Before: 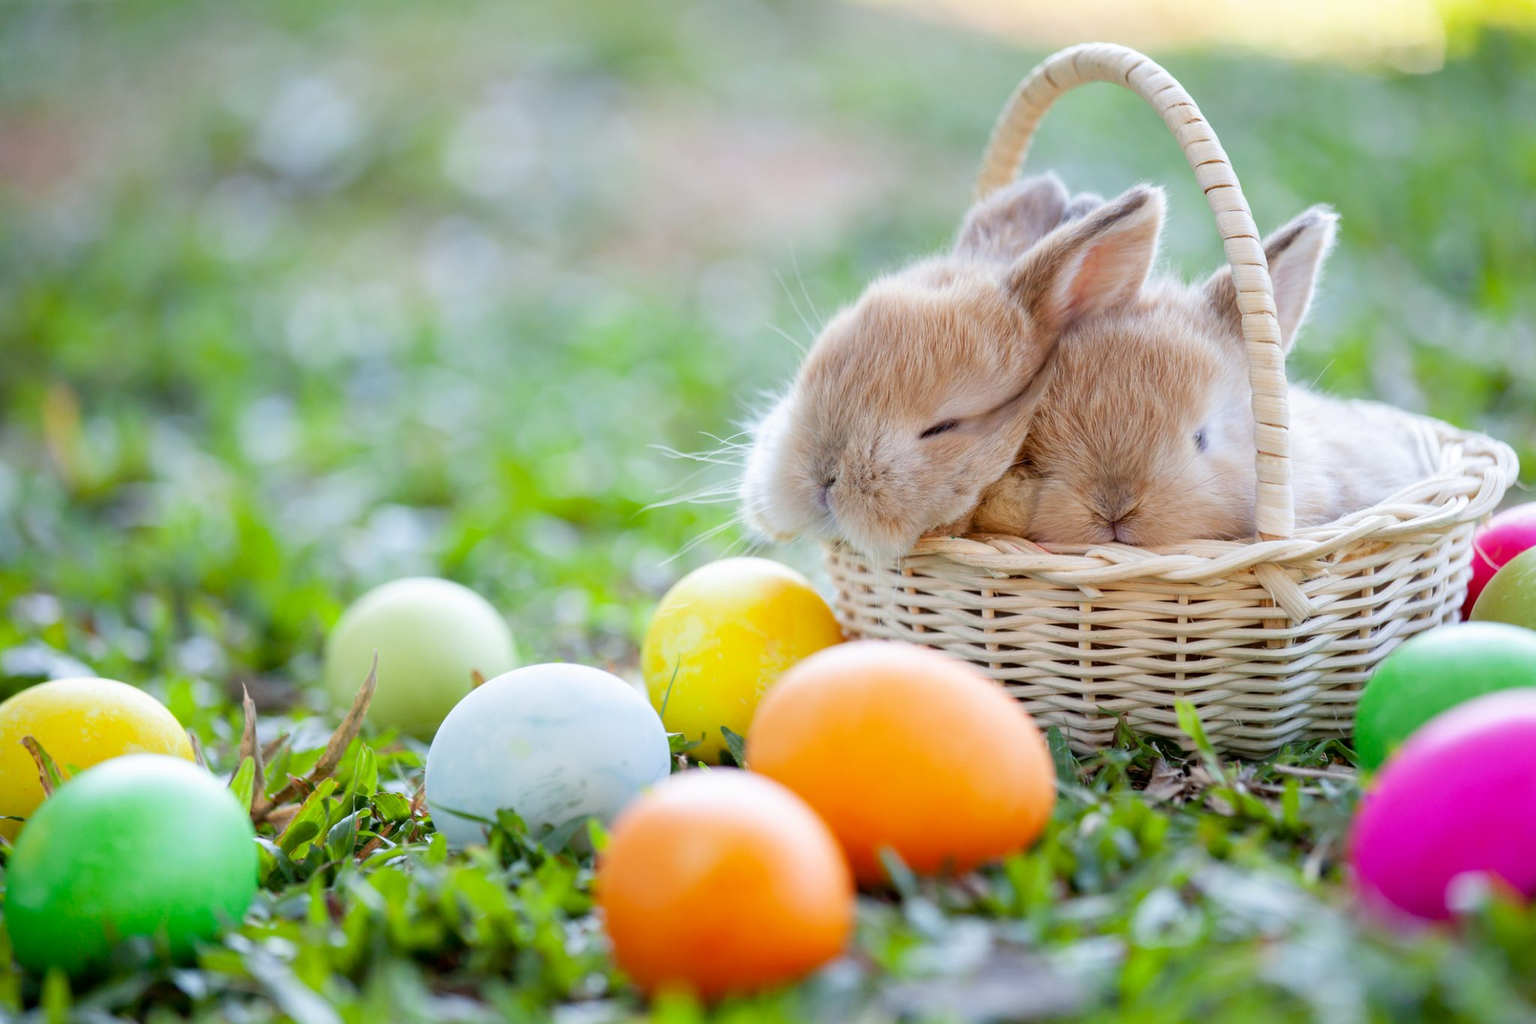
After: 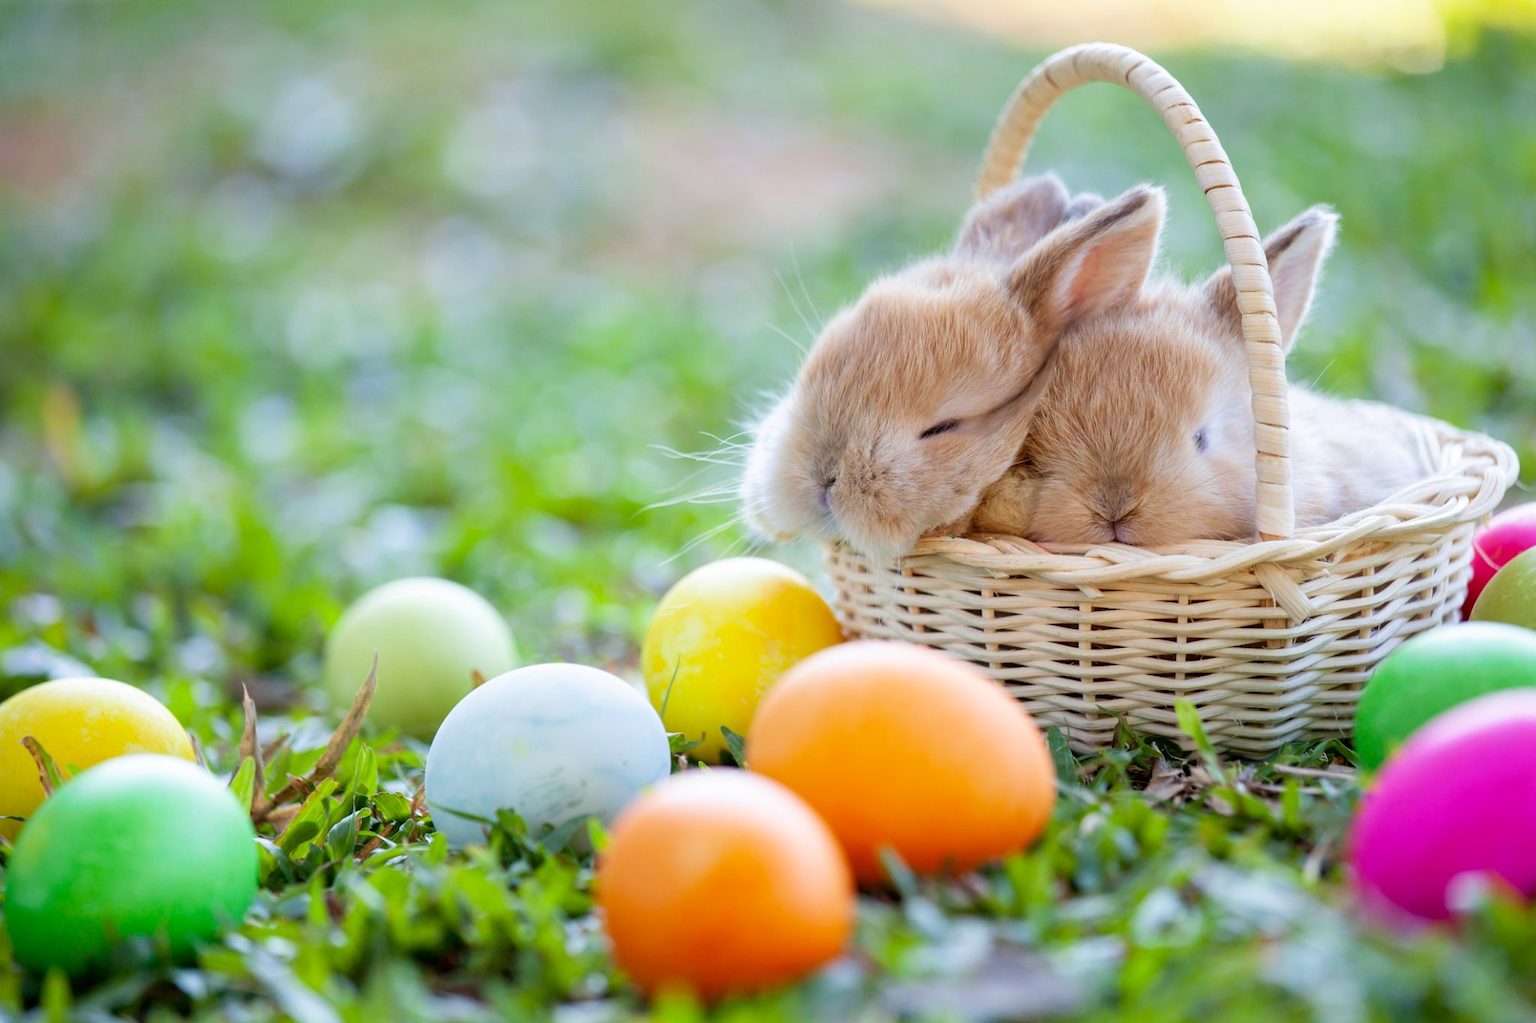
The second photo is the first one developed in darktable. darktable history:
velvia: strength 16.35%
